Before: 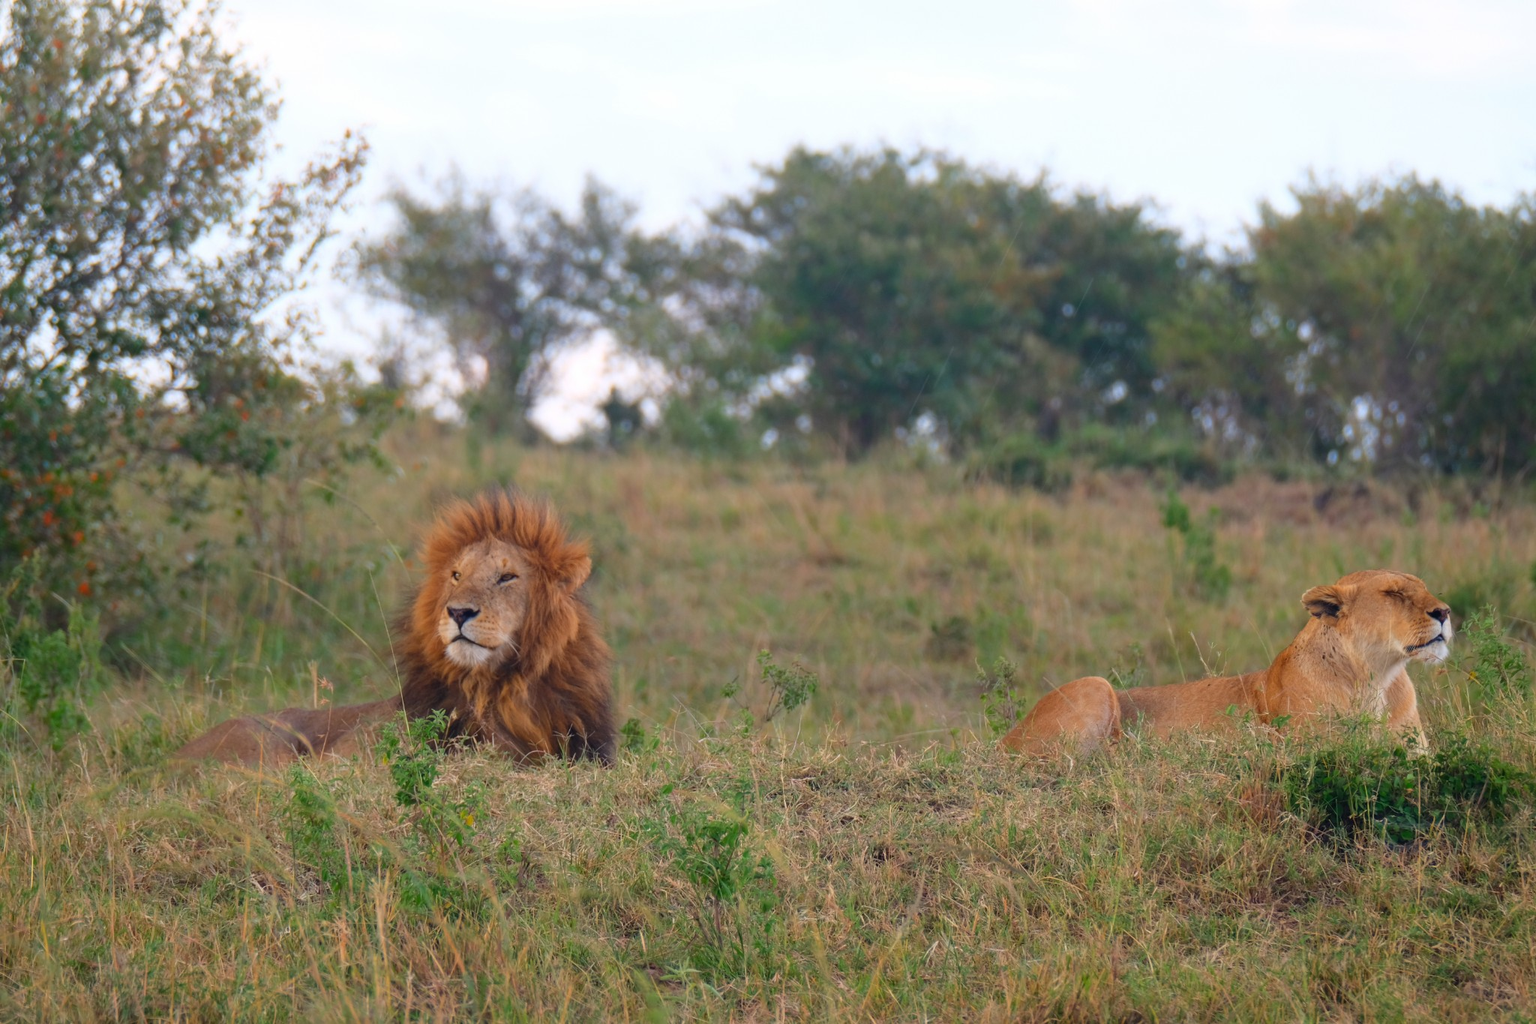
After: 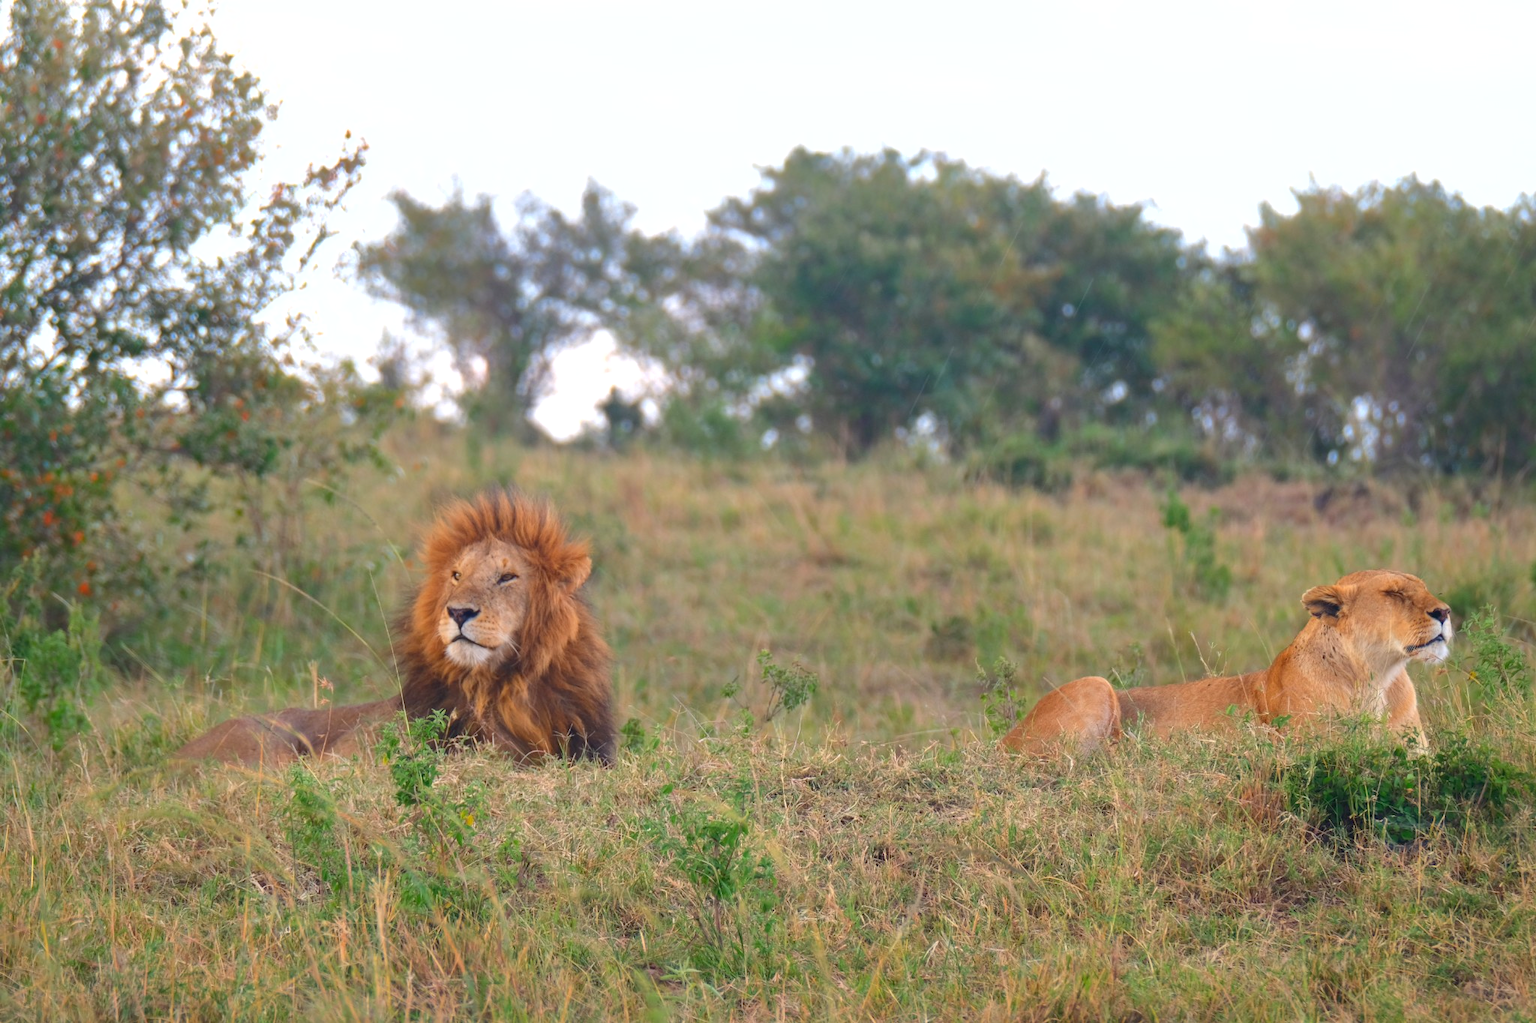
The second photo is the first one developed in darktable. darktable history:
shadows and highlights: on, module defaults
exposure: black level correction 0, exposure 0.499 EV, compensate exposure bias true, compensate highlight preservation false
